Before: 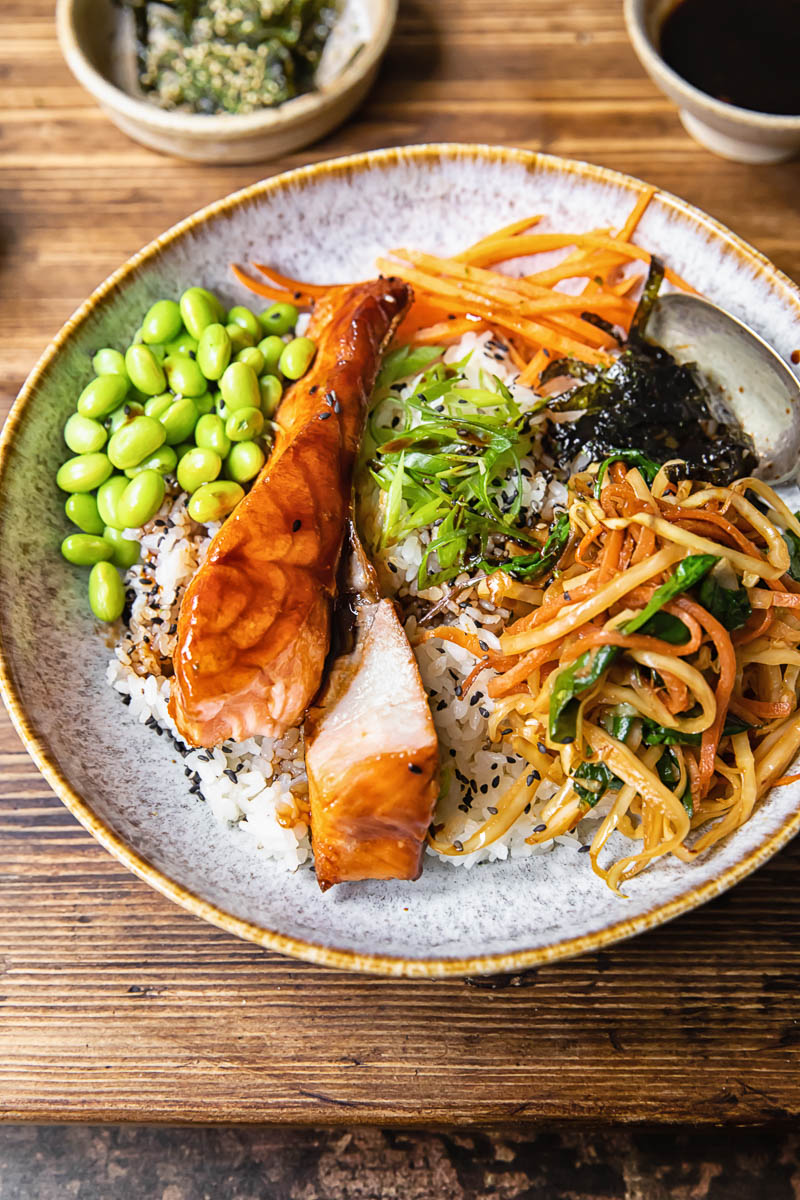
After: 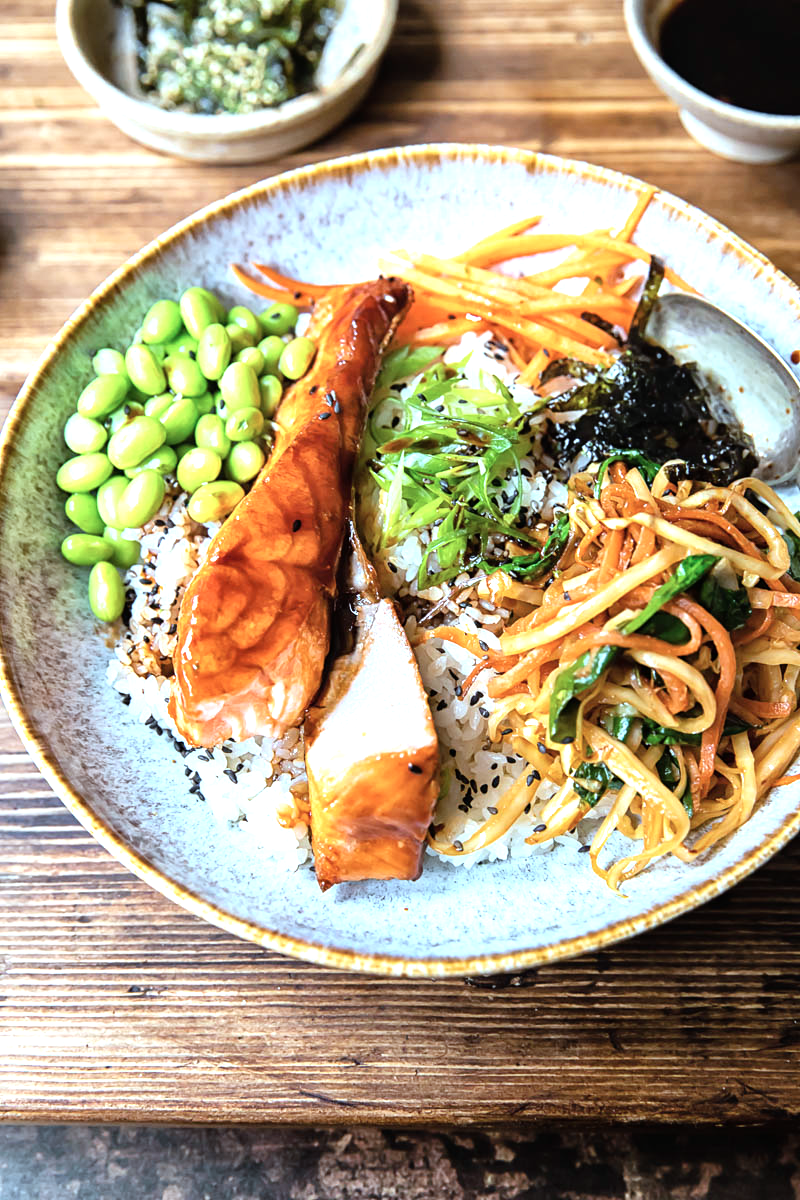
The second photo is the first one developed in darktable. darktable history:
color correction: highlights a* -10.6, highlights b* -19.32
tone equalizer: -8 EV -0.783 EV, -7 EV -0.707 EV, -6 EV -0.6 EV, -5 EV -0.415 EV, -3 EV 0.374 EV, -2 EV 0.6 EV, -1 EV 0.681 EV, +0 EV 0.758 EV
